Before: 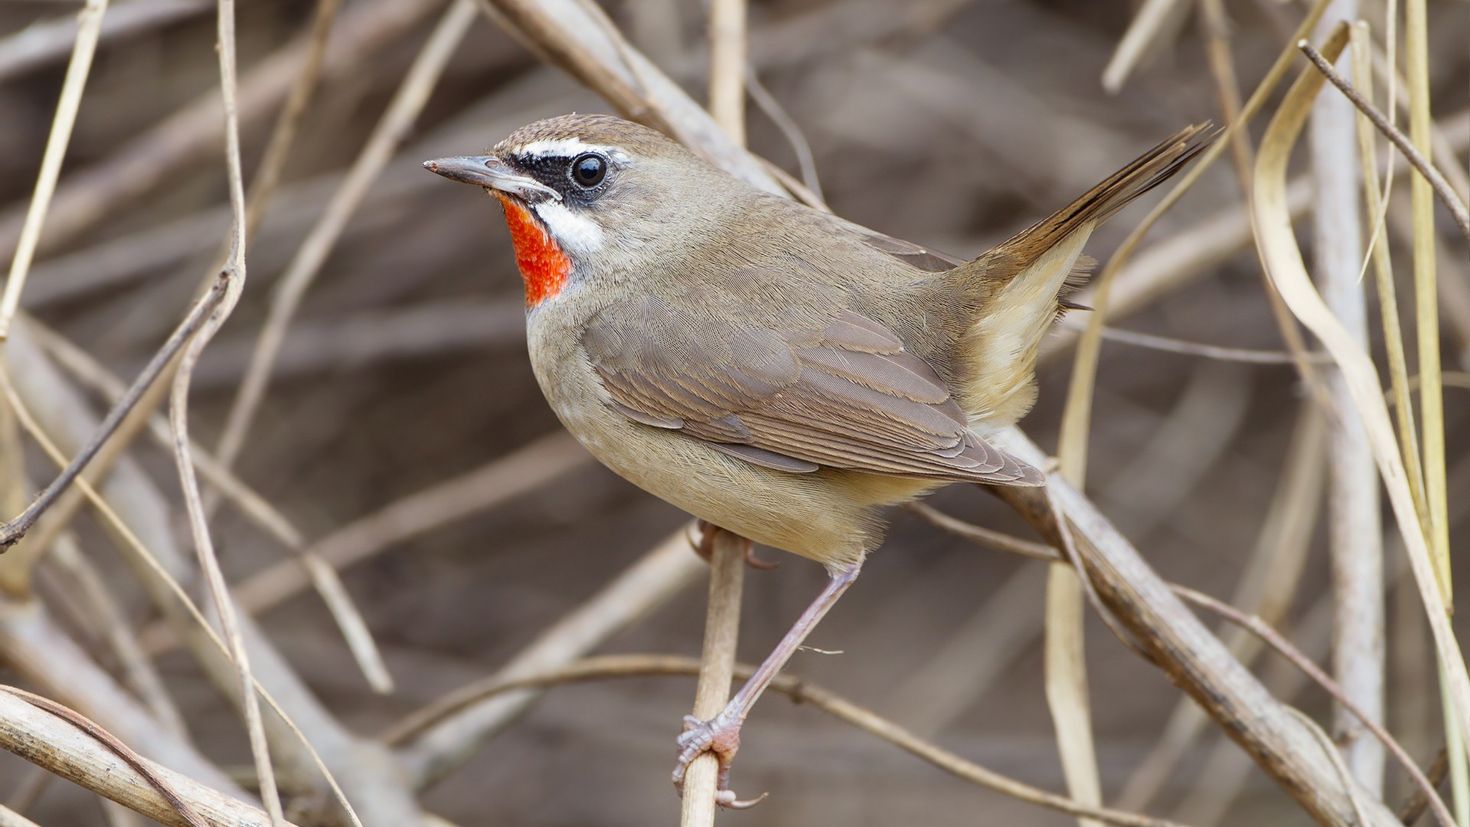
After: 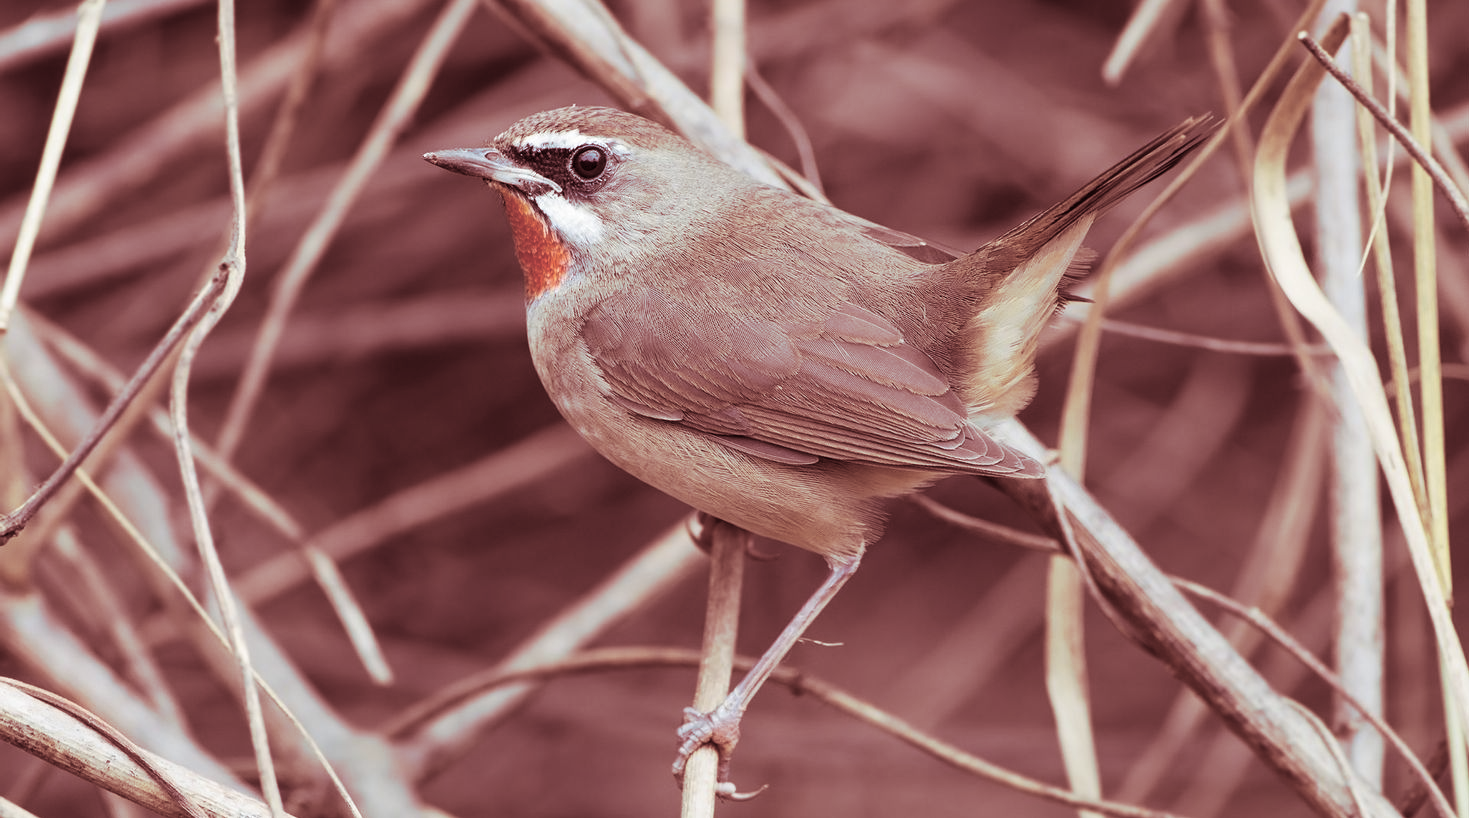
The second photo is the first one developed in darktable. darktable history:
split-toning: highlights › saturation 0, balance -61.83
crop: top 1.049%, right 0.001%
tone equalizer: on, module defaults
contrast brightness saturation: contrast 0.06, brightness -0.01, saturation -0.23
